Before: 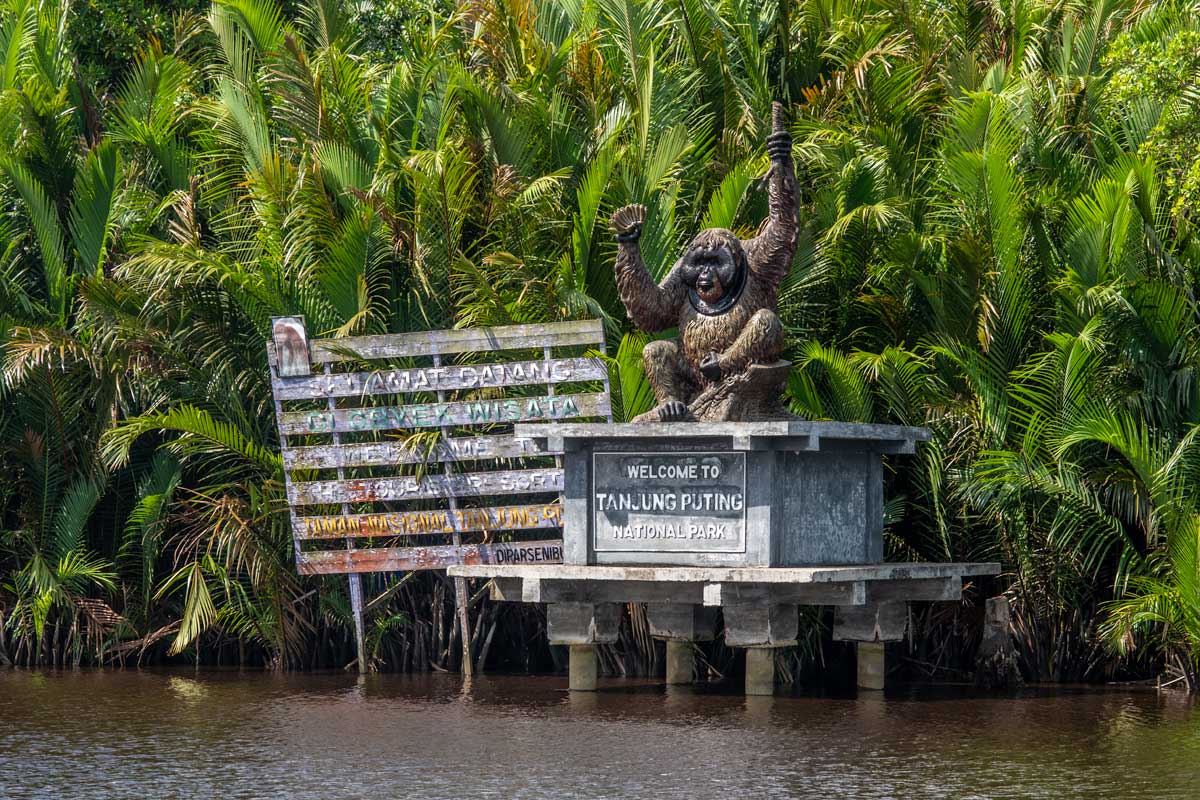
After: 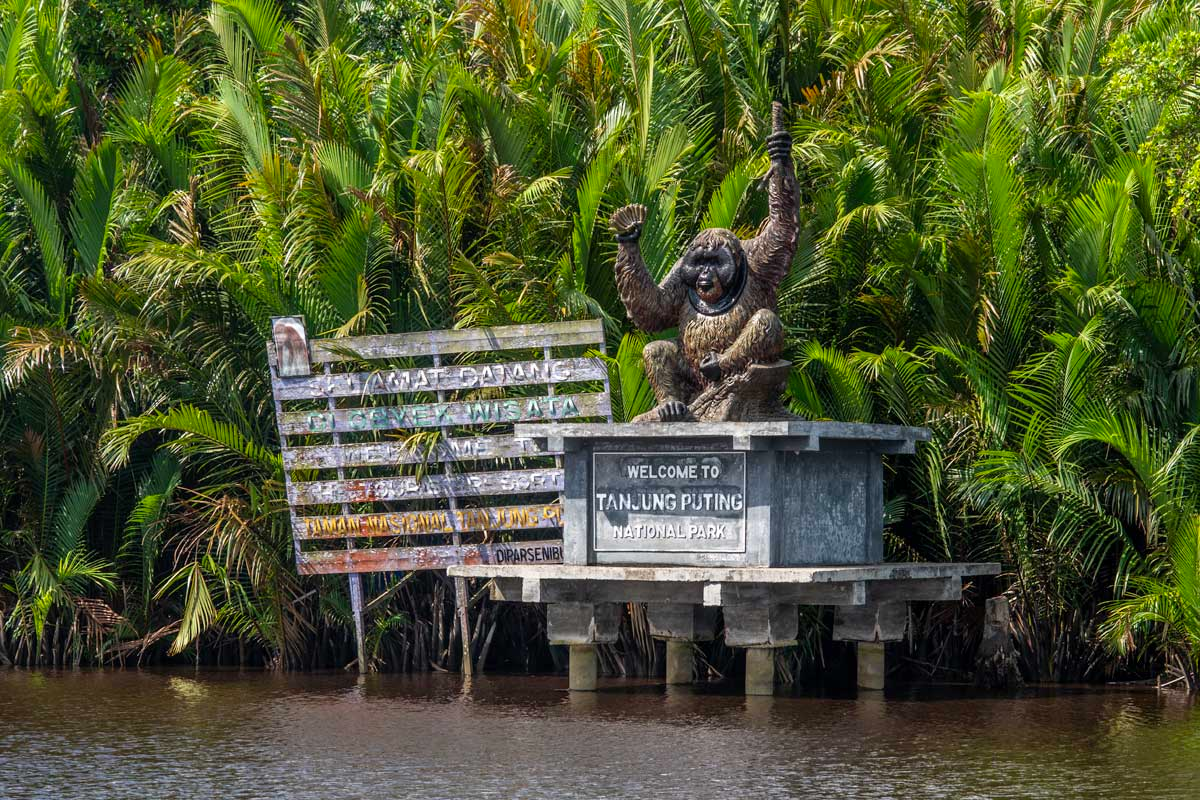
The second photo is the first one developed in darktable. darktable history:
exposure: compensate highlight preservation false
contrast brightness saturation: saturation 0.1
